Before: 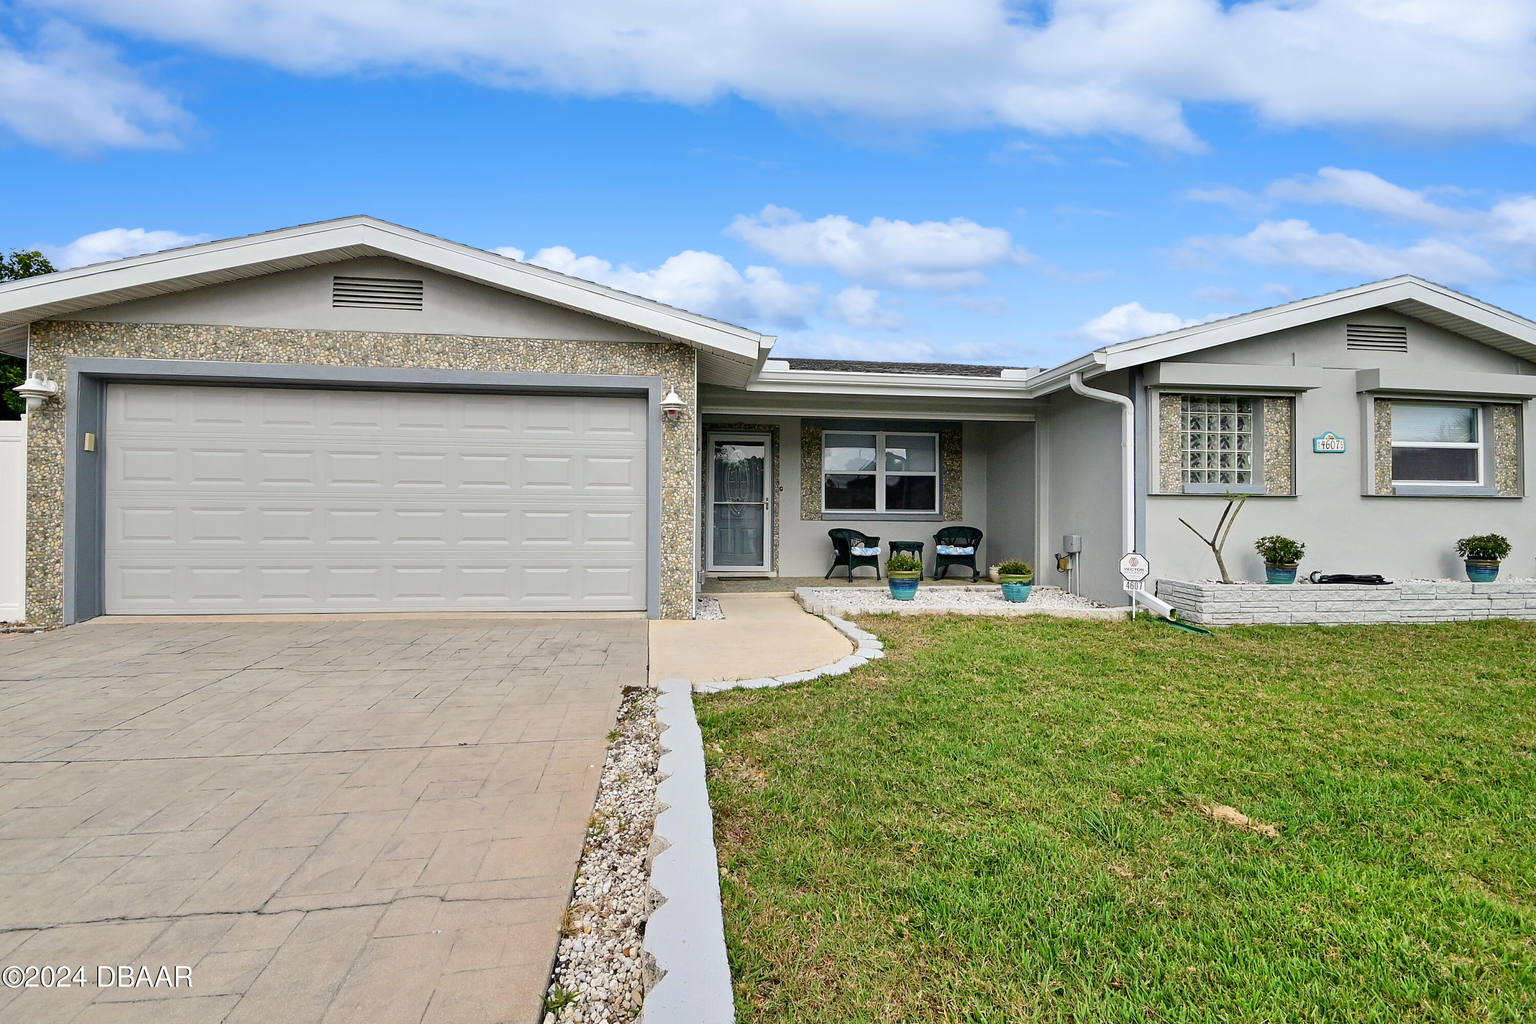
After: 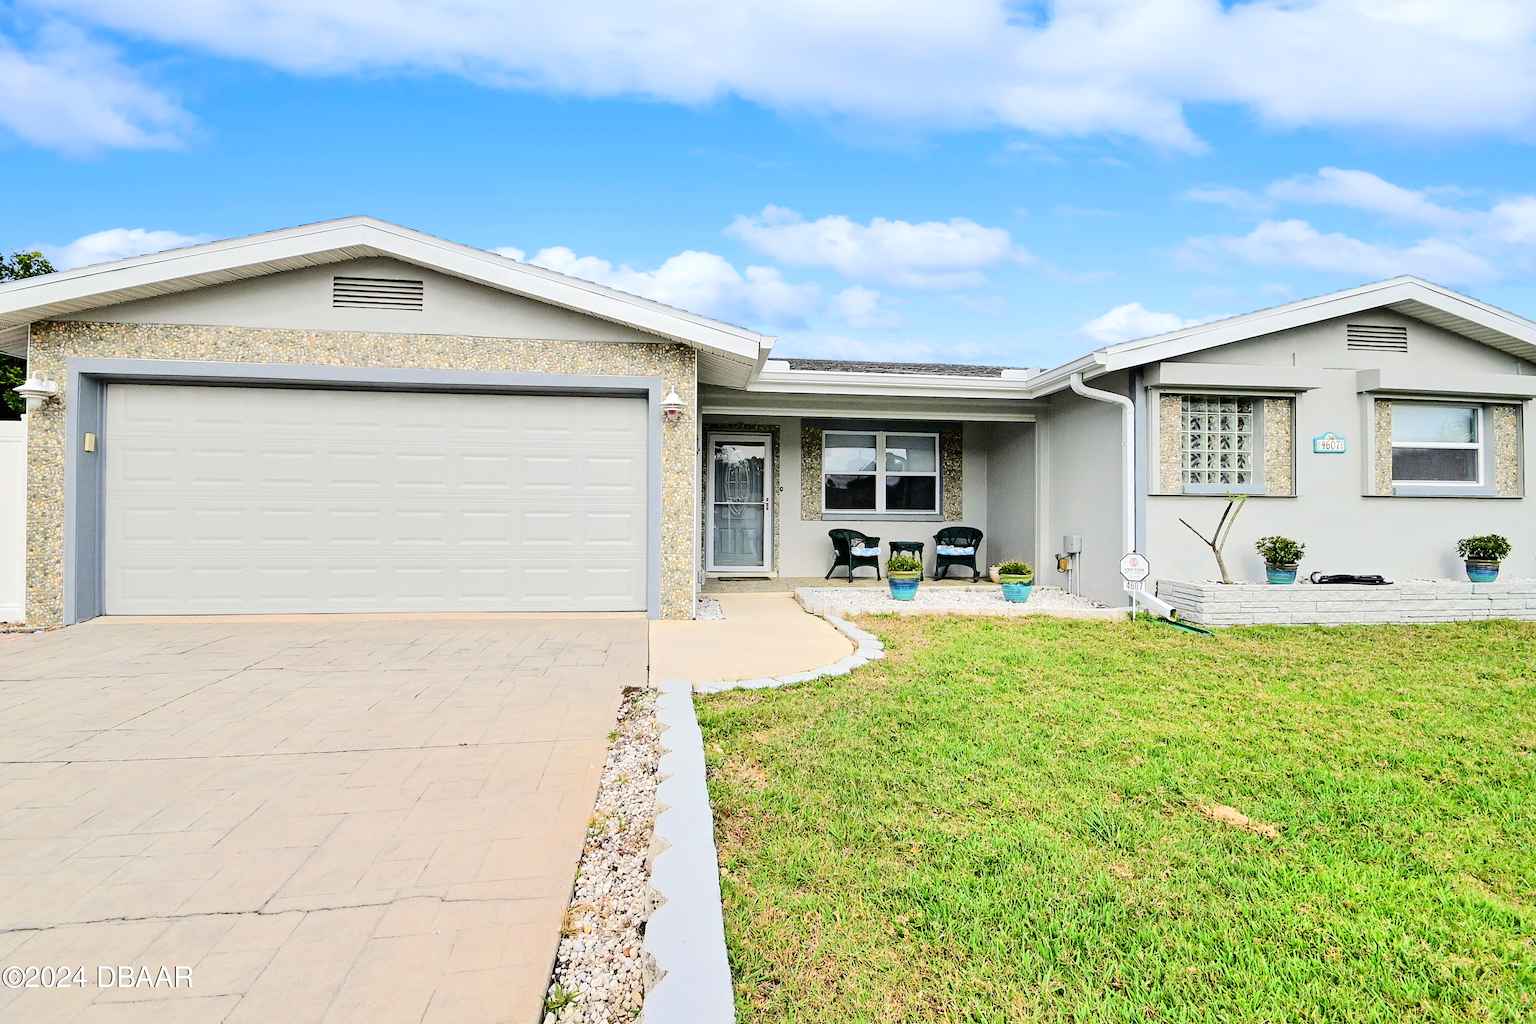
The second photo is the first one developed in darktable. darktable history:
tone equalizer: -7 EV 0.14 EV, -6 EV 0.617 EV, -5 EV 1.14 EV, -4 EV 1.3 EV, -3 EV 1.13 EV, -2 EV 0.6 EV, -1 EV 0.153 EV, edges refinement/feathering 500, mask exposure compensation -1.57 EV, preserve details no
